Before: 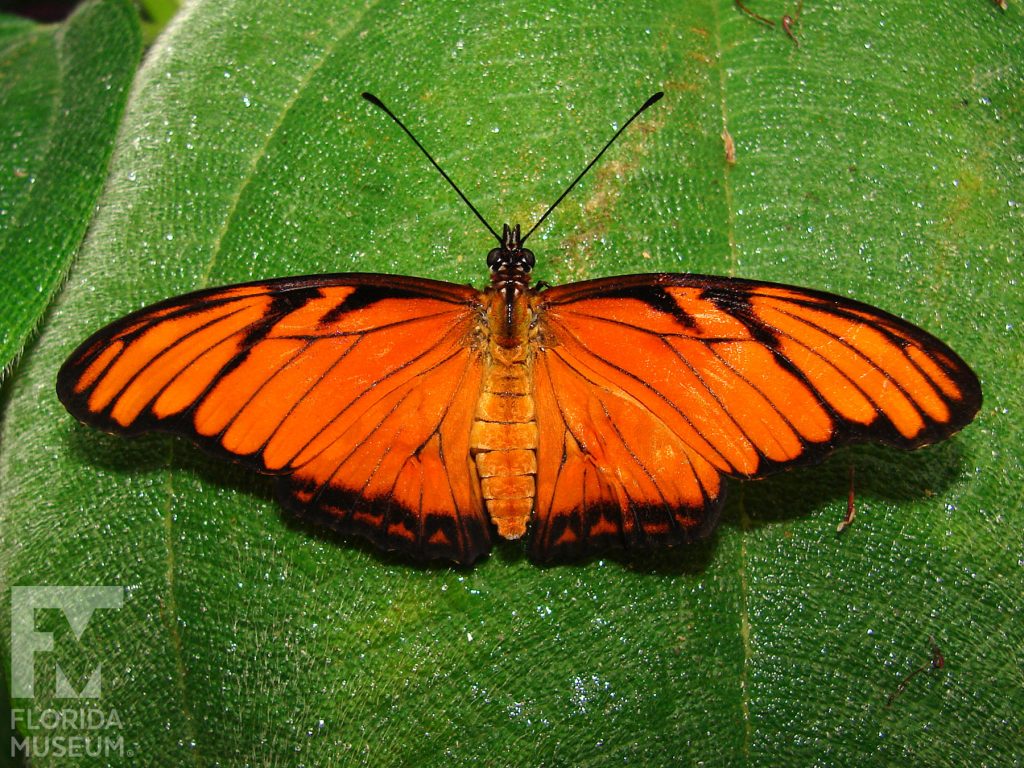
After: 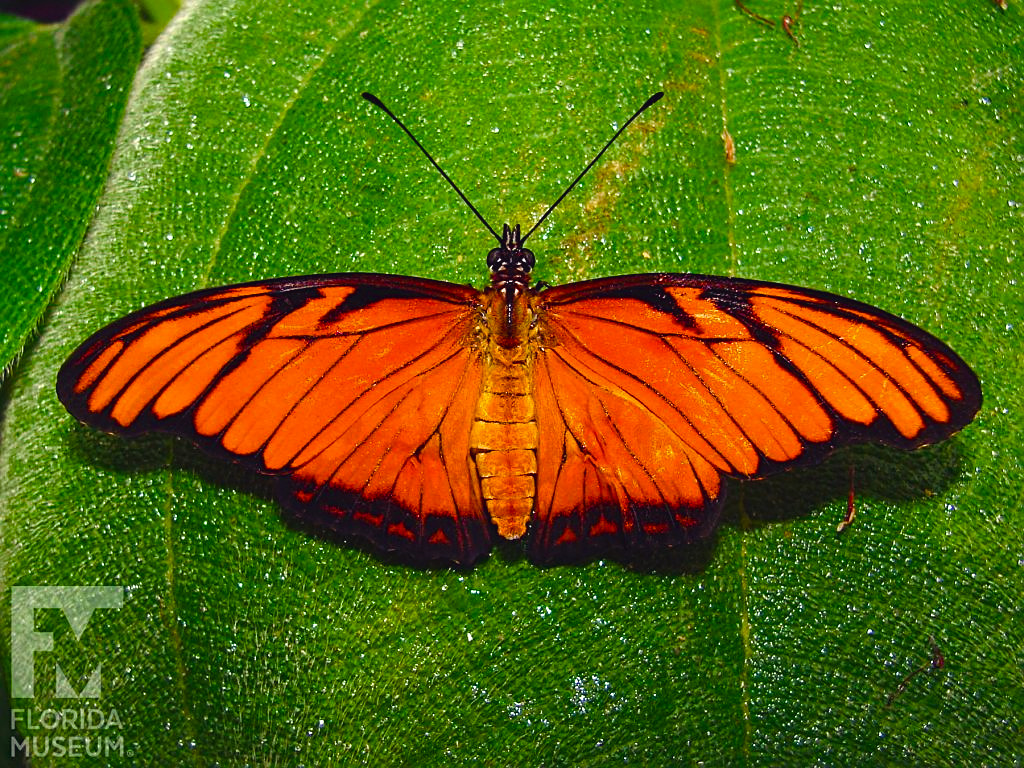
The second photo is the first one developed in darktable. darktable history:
sharpen: on, module defaults
color balance rgb: shadows lift › luminance -21.915%, shadows lift › chroma 9.264%, shadows lift › hue 282.09°, global offset › luminance 0.486%, perceptual saturation grading › global saturation 39.967%, perceptual saturation grading › highlights -25.118%, perceptual saturation grading › mid-tones 34.671%, perceptual saturation grading › shadows 35.501%, global vibrance 14.529%
